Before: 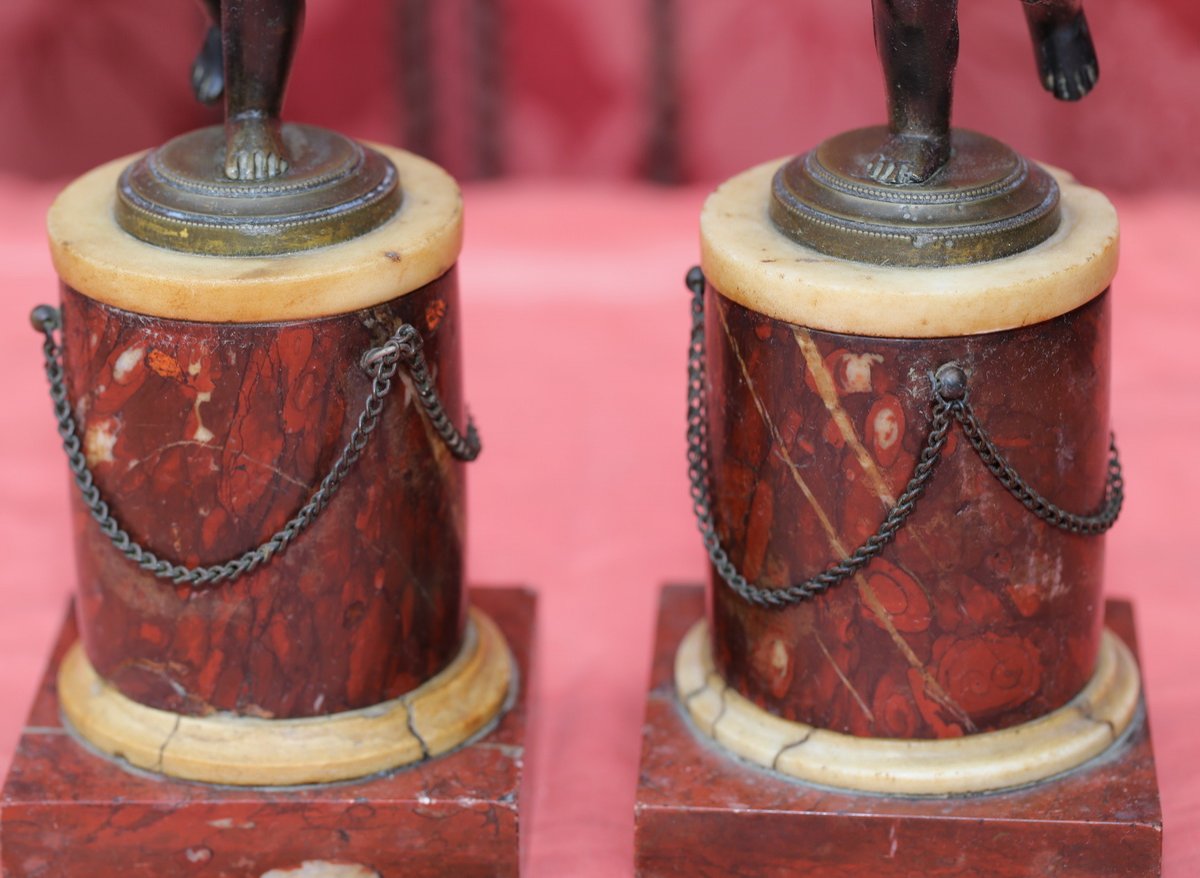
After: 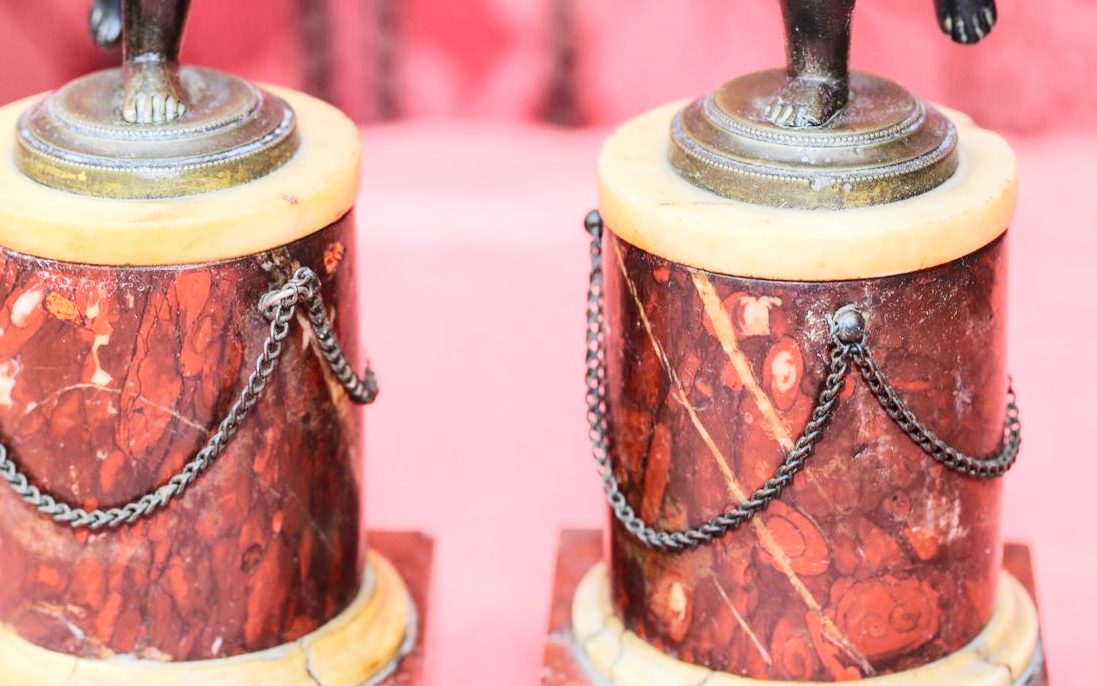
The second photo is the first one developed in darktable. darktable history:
crop: left 8.544%, top 6.576%, bottom 15.264%
tone equalizer: mask exposure compensation -0.496 EV
local contrast: on, module defaults
contrast brightness saturation: contrast 0.202, brightness 0.161, saturation 0.217
base curve: curves: ch0 [(0, 0) (0.158, 0.273) (0.879, 0.895) (1, 1)], preserve colors none
tone curve: curves: ch0 [(0, 0) (0.003, 0.008) (0.011, 0.017) (0.025, 0.027) (0.044, 0.043) (0.069, 0.059) (0.1, 0.086) (0.136, 0.112) (0.177, 0.152) (0.224, 0.203) (0.277, 0.277) (0.335, 0.346) (0.399, 0.439) (0.468, 0.527) (0.543, 0.613) (0.623, 0.693) (0.709, 0.787) (0.801, 0.863) (0.898, 0.927) (1, 1)], color space Lab, independent channels, preserve colors none
